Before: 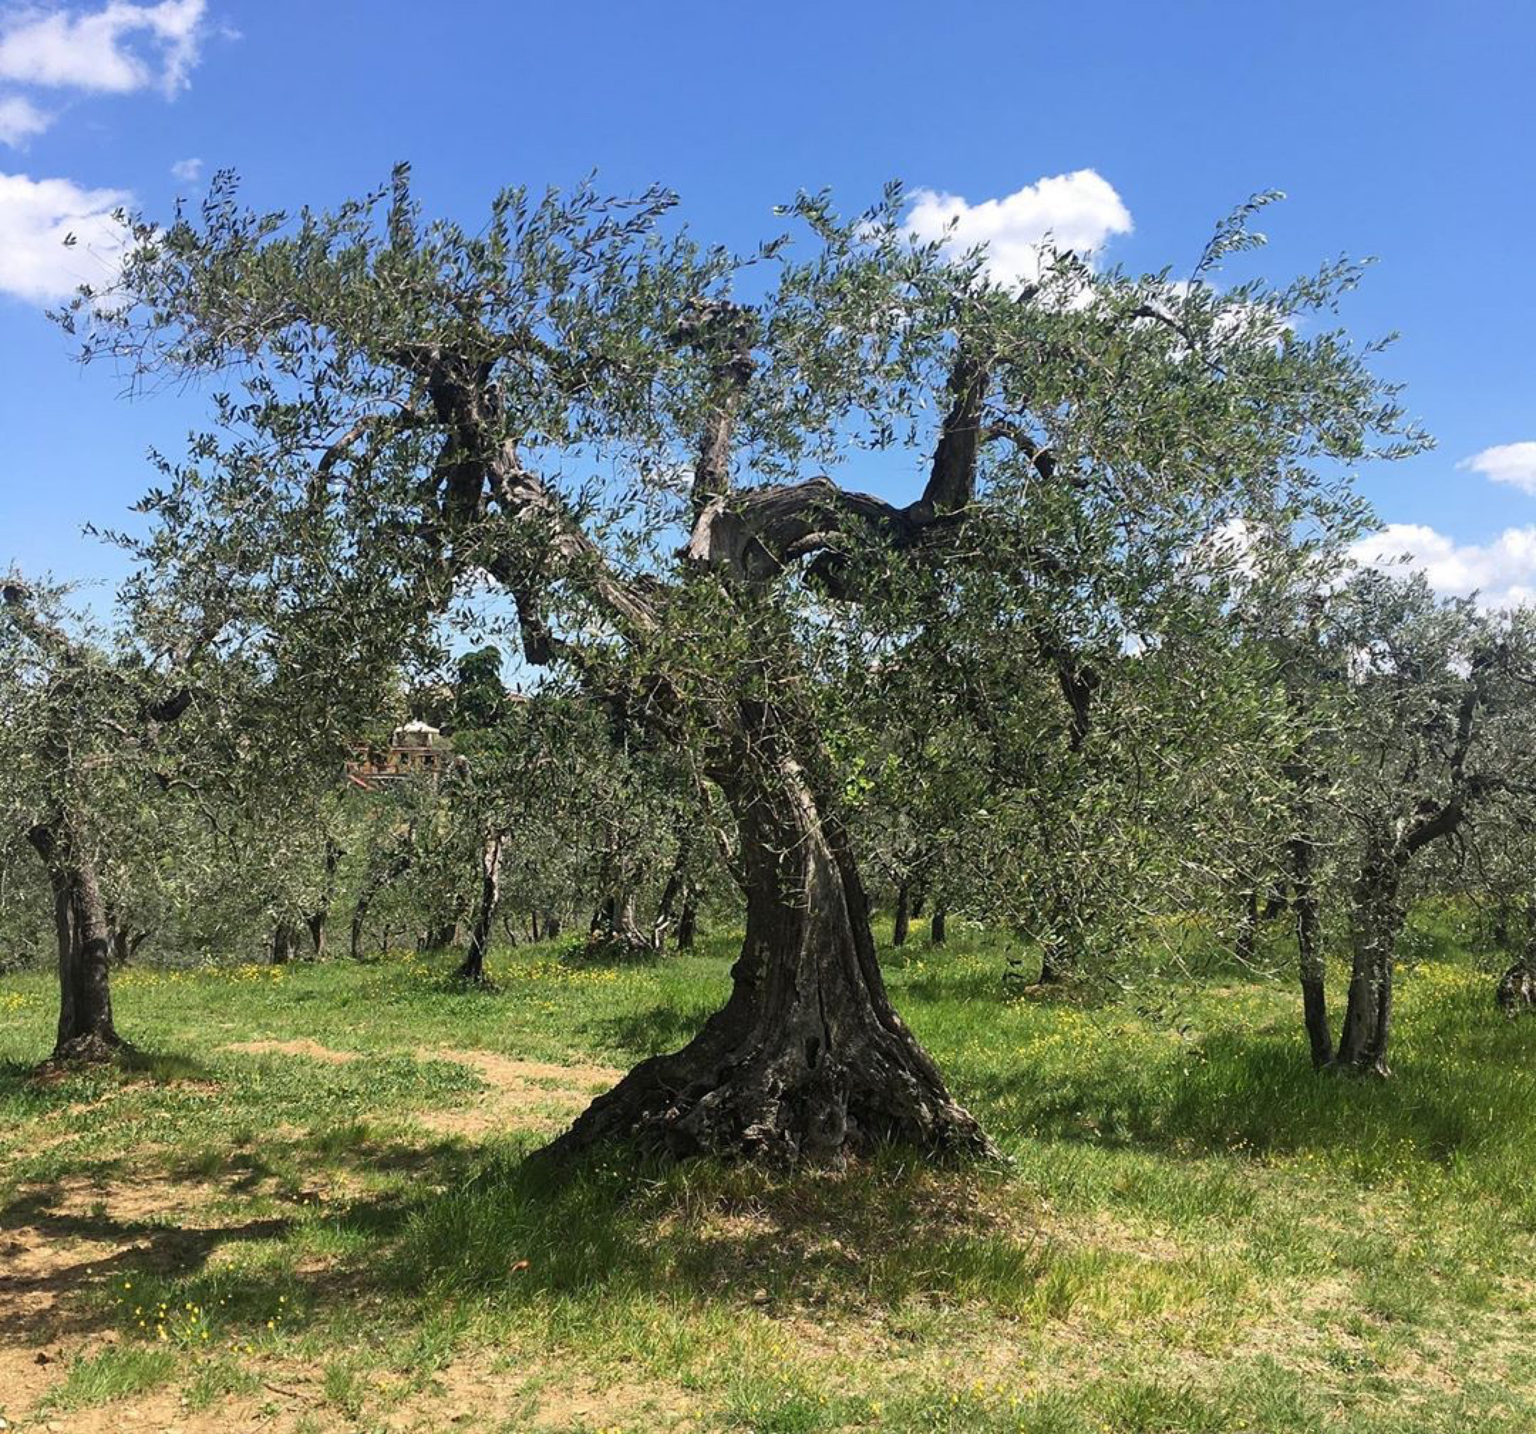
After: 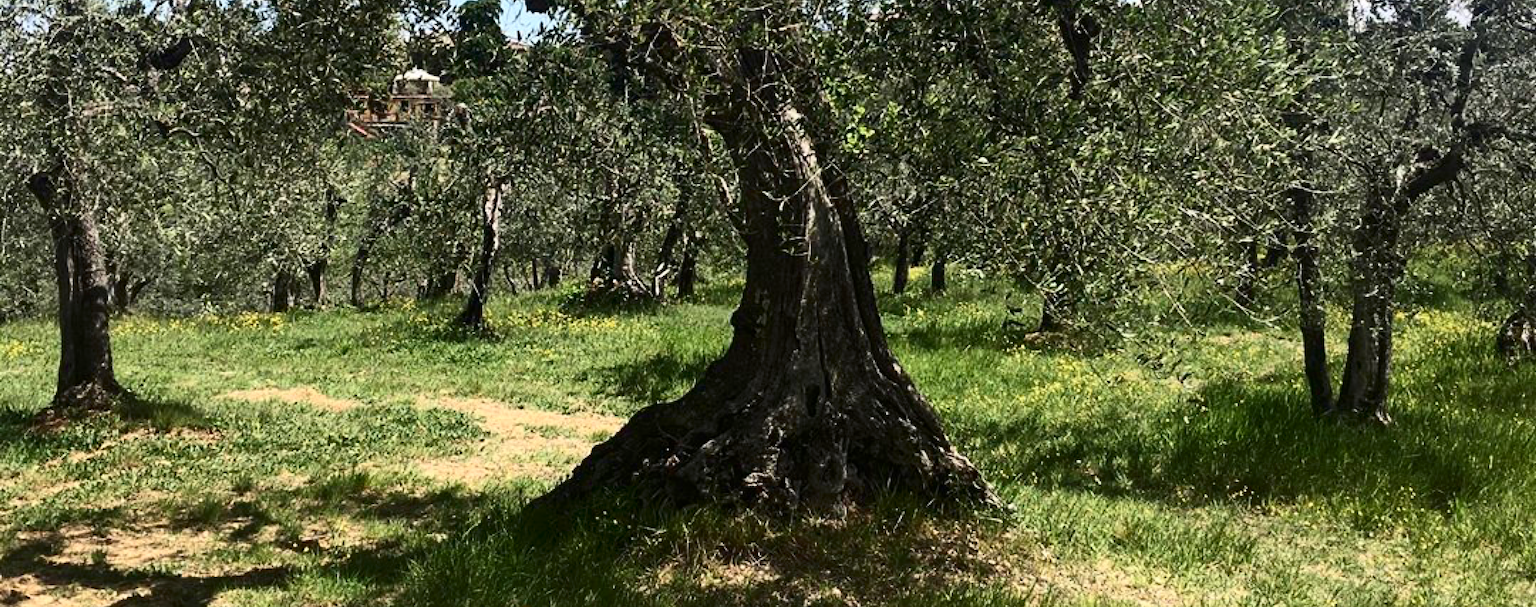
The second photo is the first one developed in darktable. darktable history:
contrast brightness saturation: contrast 0.287
crop: top 45.529%, bottom 12.109%
